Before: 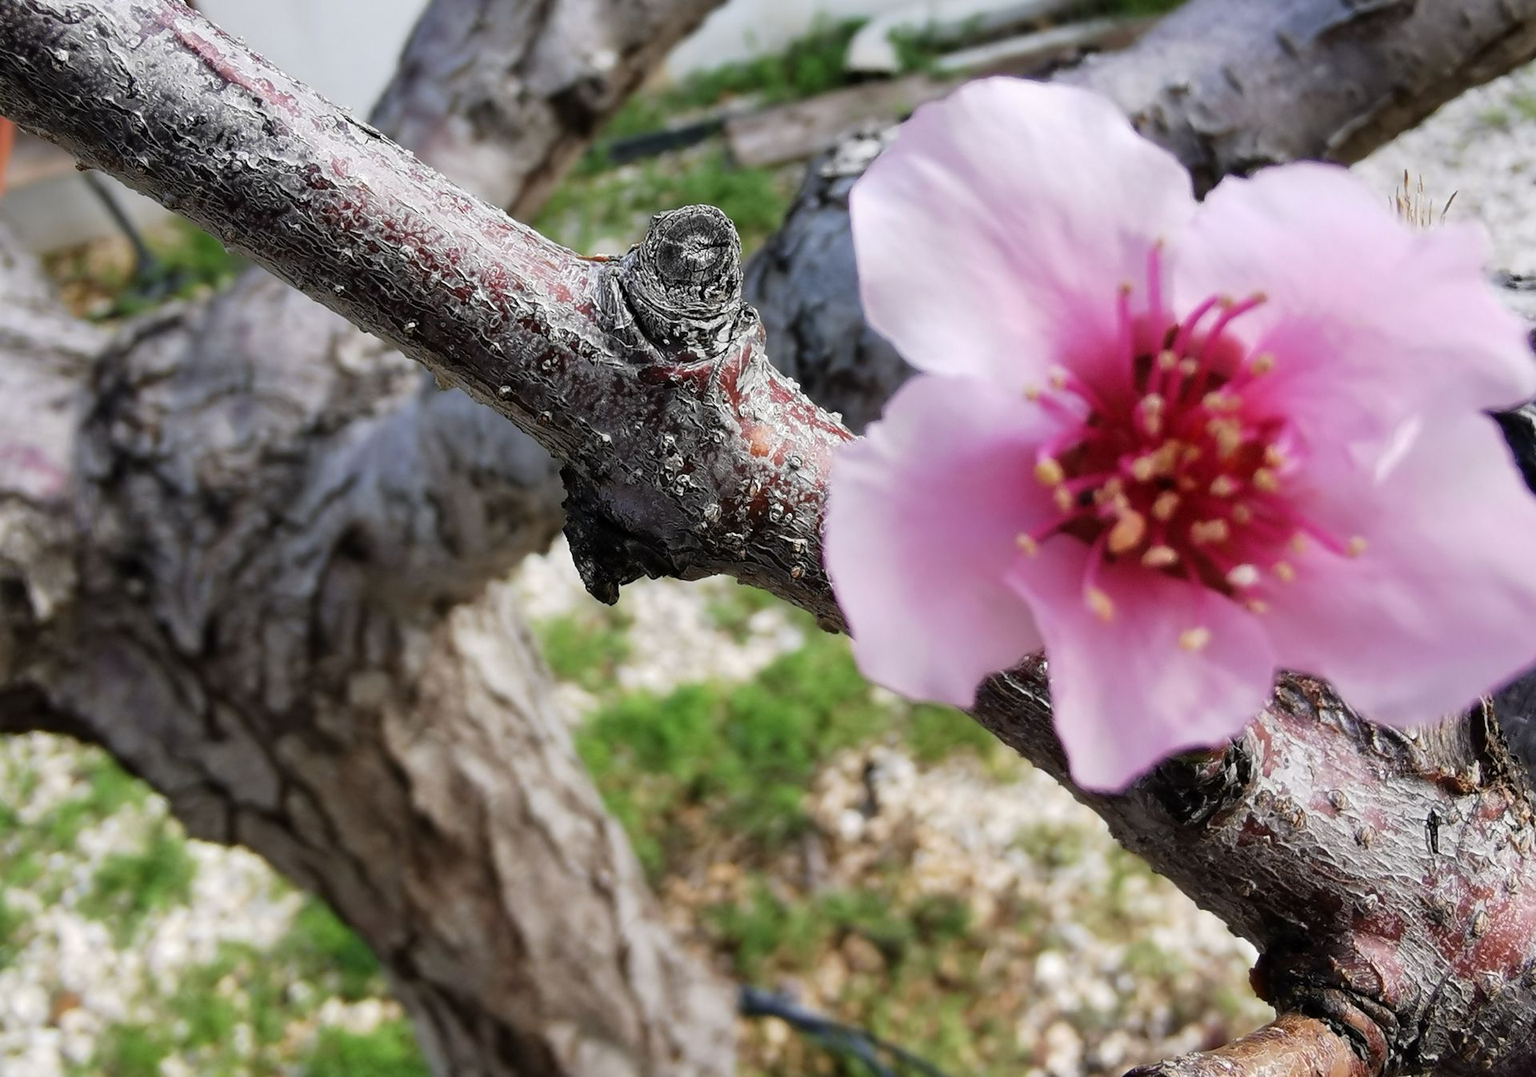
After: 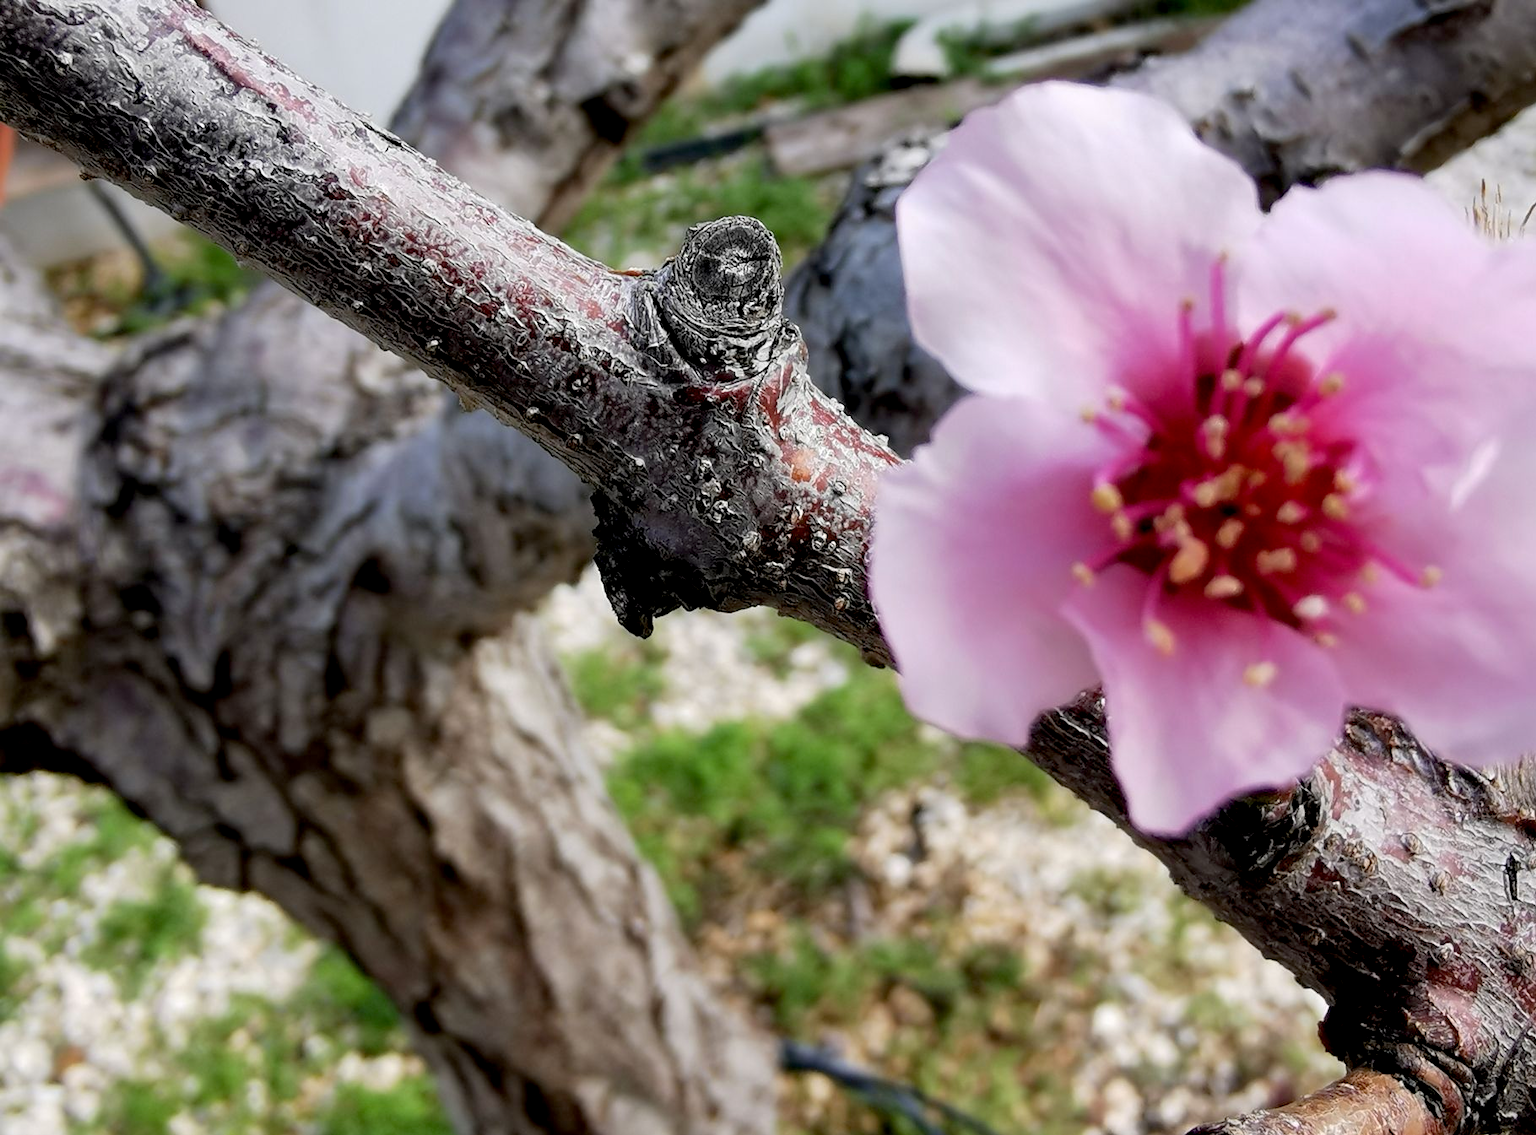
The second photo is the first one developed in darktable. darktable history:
exposure: black level correction 0.01, exposure 0.011 EV, compensate highlight preservation false
crop and rotate: right 5.167%
